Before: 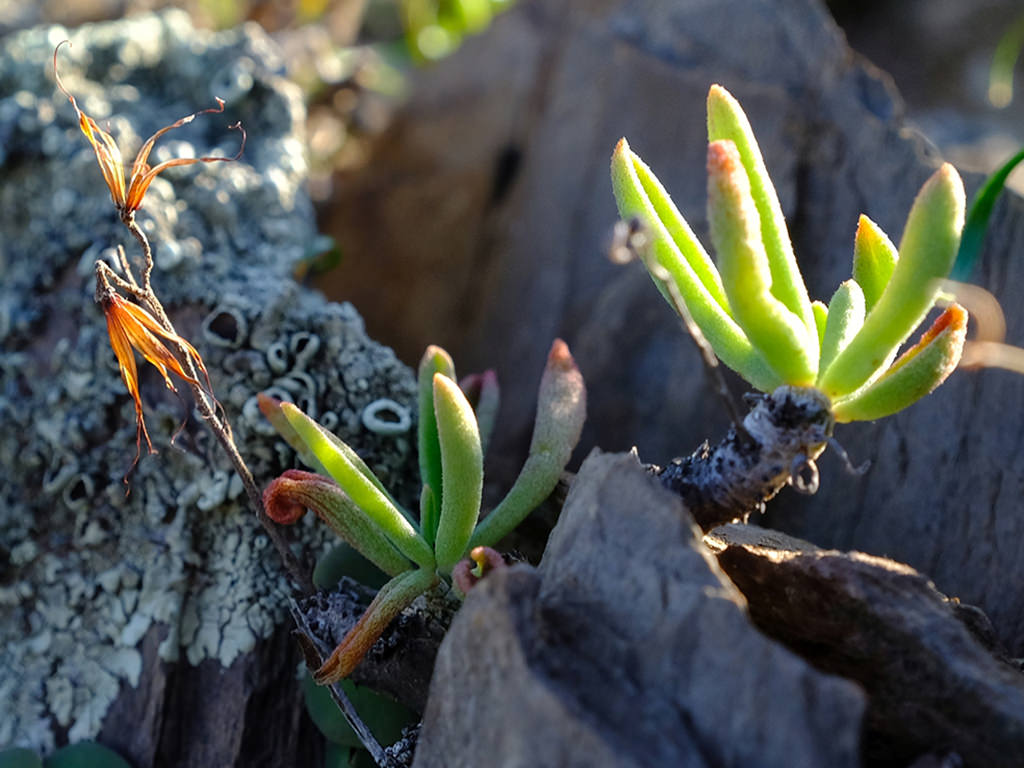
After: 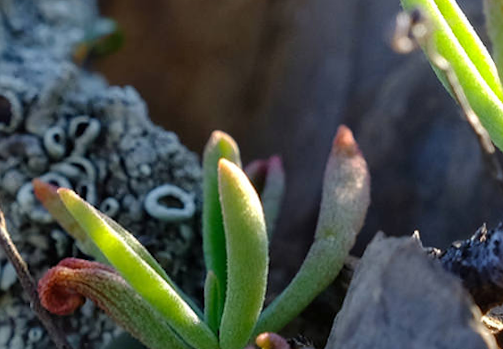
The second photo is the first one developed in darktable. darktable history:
crop: left 25%, top 25%, right 25%, bottom 25%
rotate and perspective: rotation -0.013°, lens shift (vertical) -0.027, lens shift (horizontal) 0.178, crop left 0.016, crop right 0.989, crop top 0.082, crop bottom 0.918
tone equalizer: -7 EV 0.13 EV, smoothing diameter 25%, edges refinement/feathering 10, preserve details guided filter
